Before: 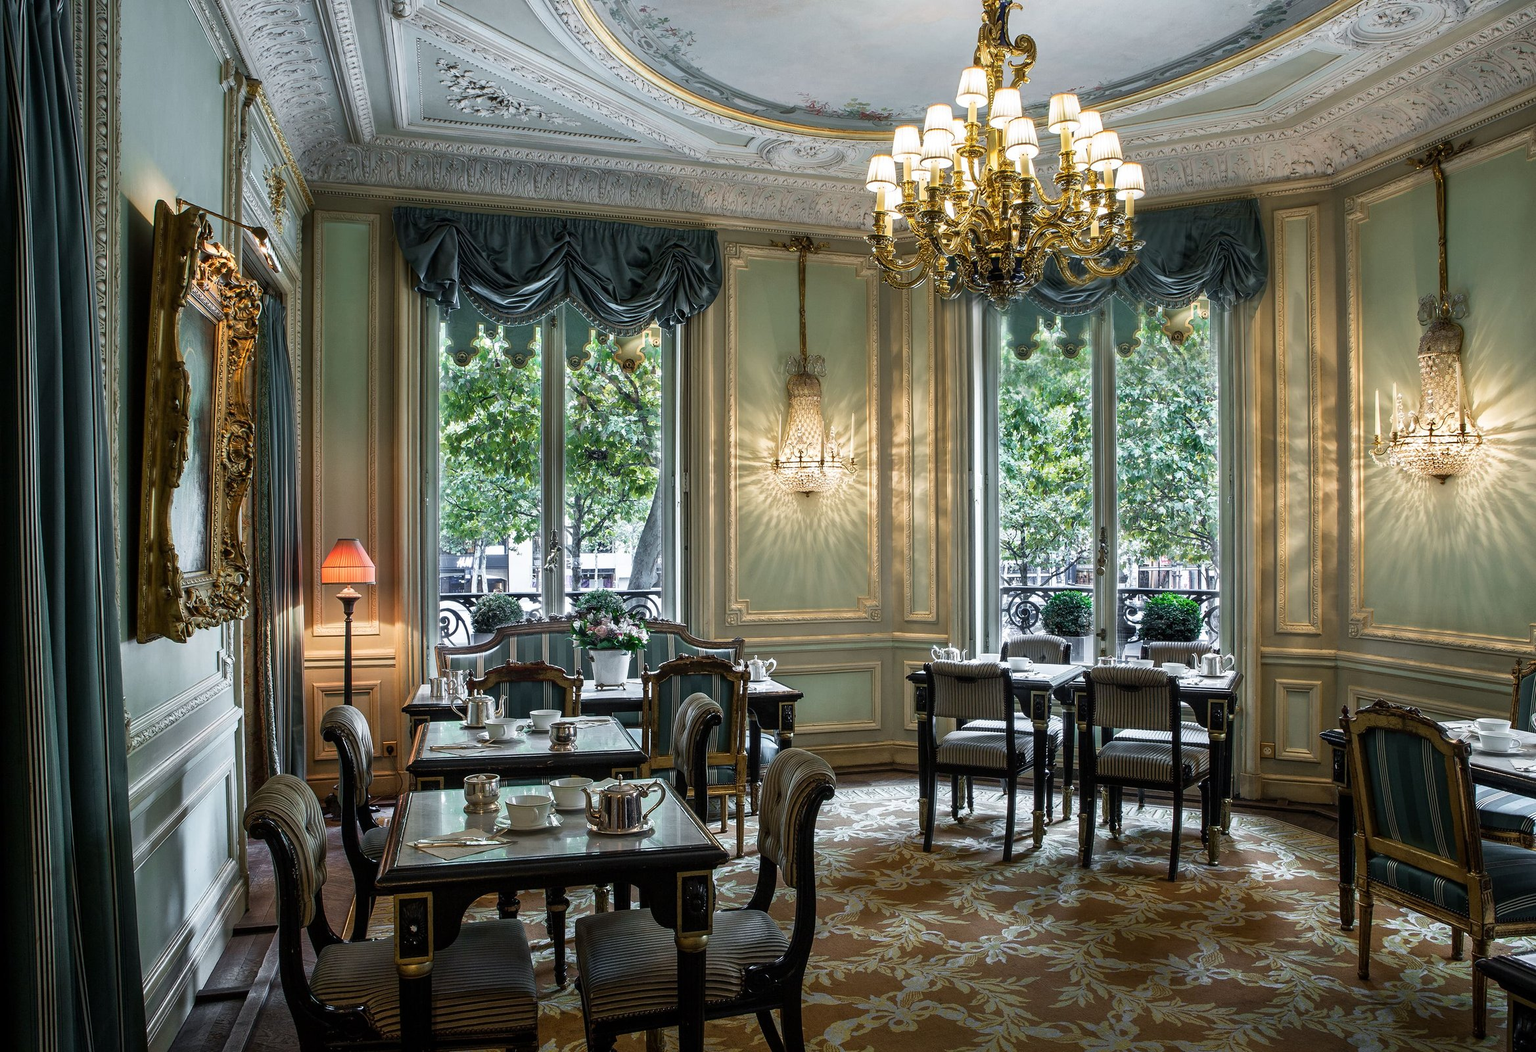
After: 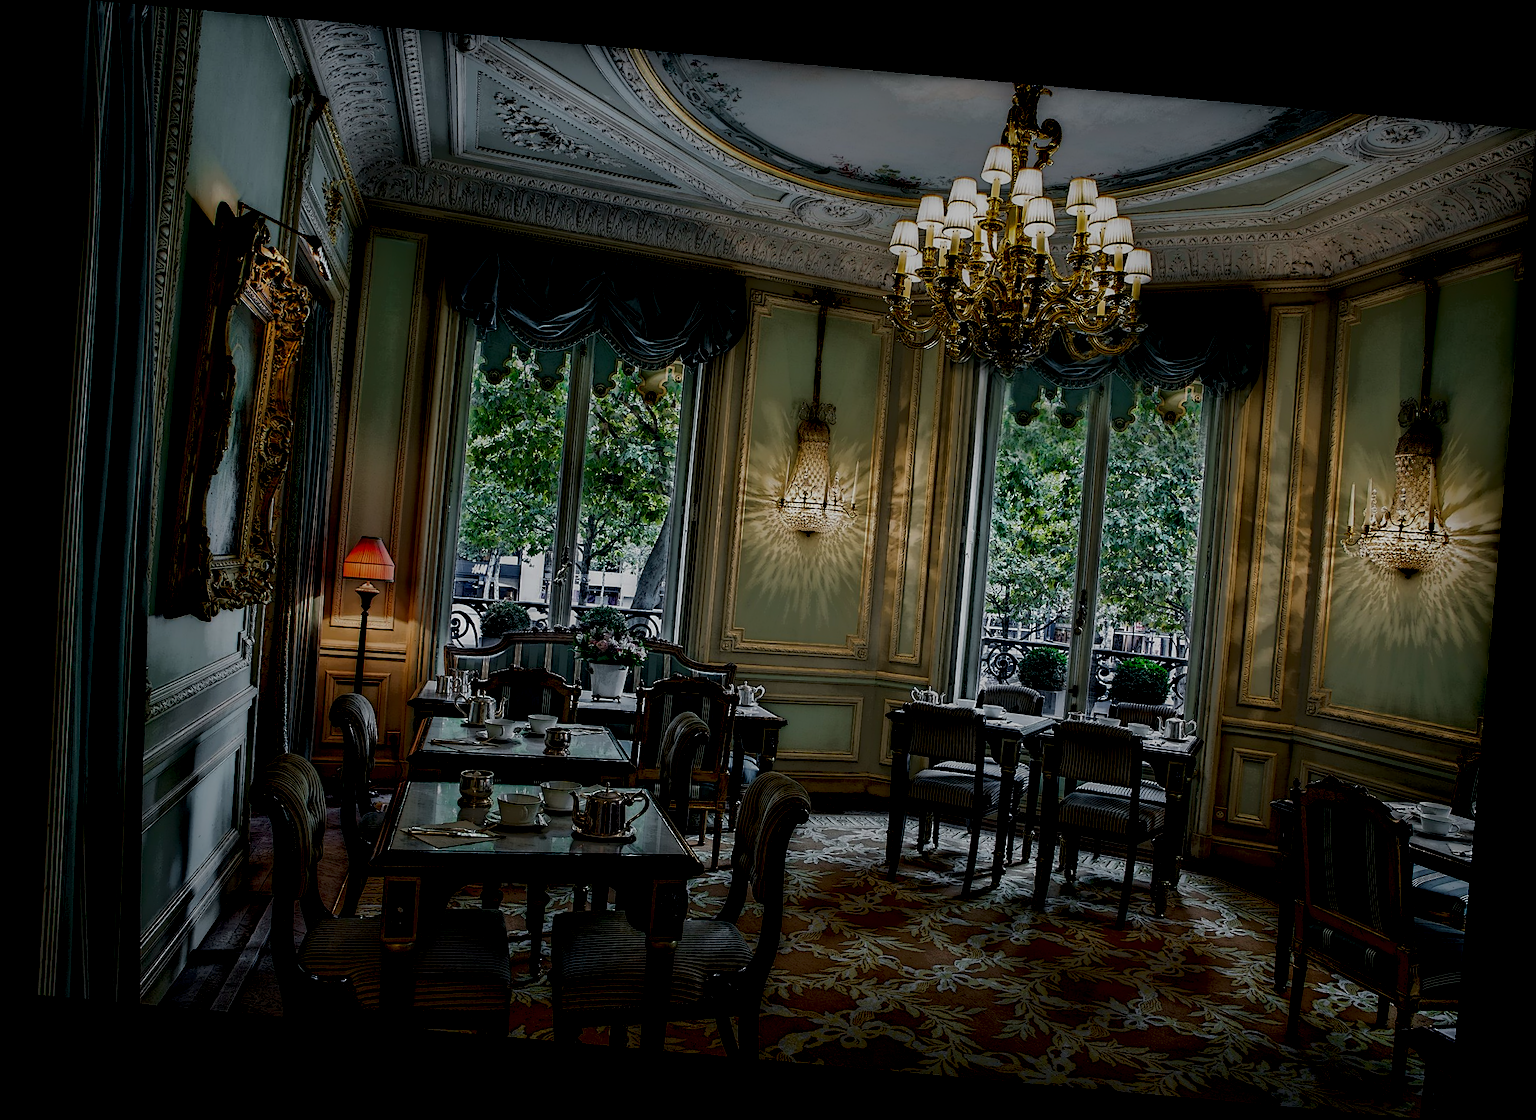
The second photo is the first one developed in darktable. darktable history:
local contrast: highlights 0%, shadows 198%, detail 164%, midtone range 0.001
sharpen: on, module defaults
rotate and perspective: rotation 5.12°, automatic cropping off
